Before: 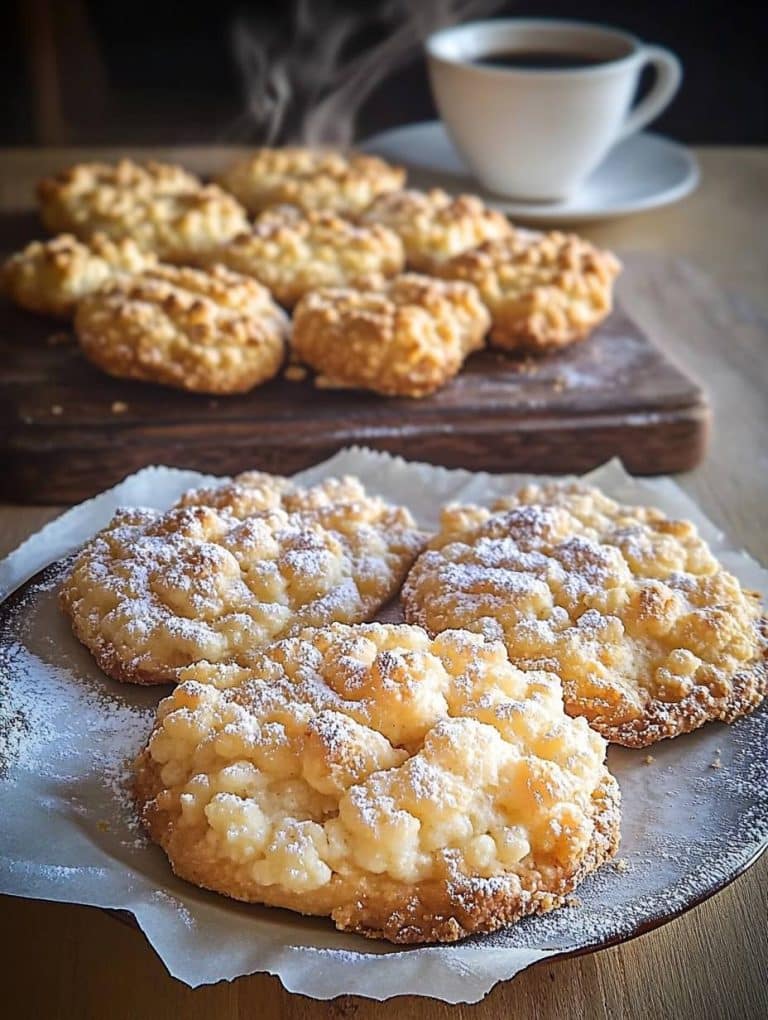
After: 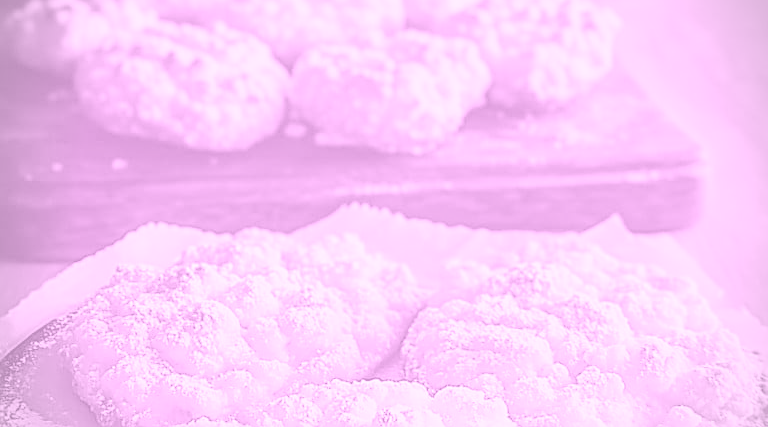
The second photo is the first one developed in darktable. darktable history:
sharpen: on, module defaults
contrast brightness saturation: contrast 0.07, brightness 0.18, saturation 0.4
exposure: black level correction 0.001, exposure 0.5 EV, compensate exposure bias true, compensate highlight preservation false
colorize: hue 331.2°, saturation 75%, source mix 30.28%, lightness 70.52%, version 1
vignetting: fall-off radius 60.65%
white balance: red 0.948, green 1.02, blue 1.176
crop and rotate: top 23.84%, bottom 34.294%
